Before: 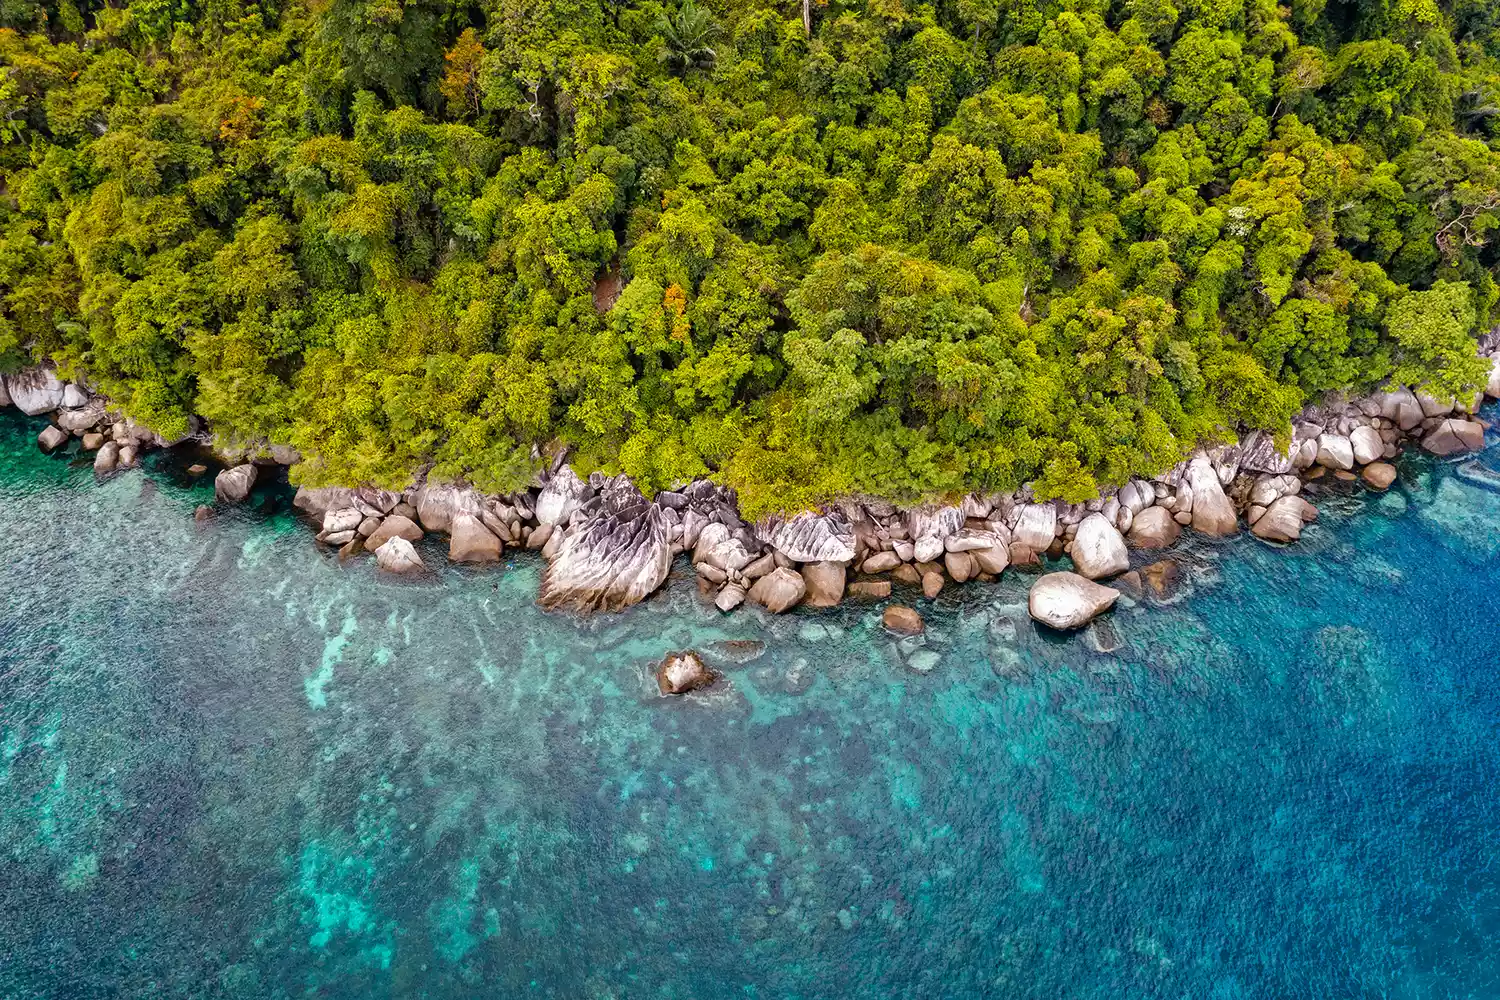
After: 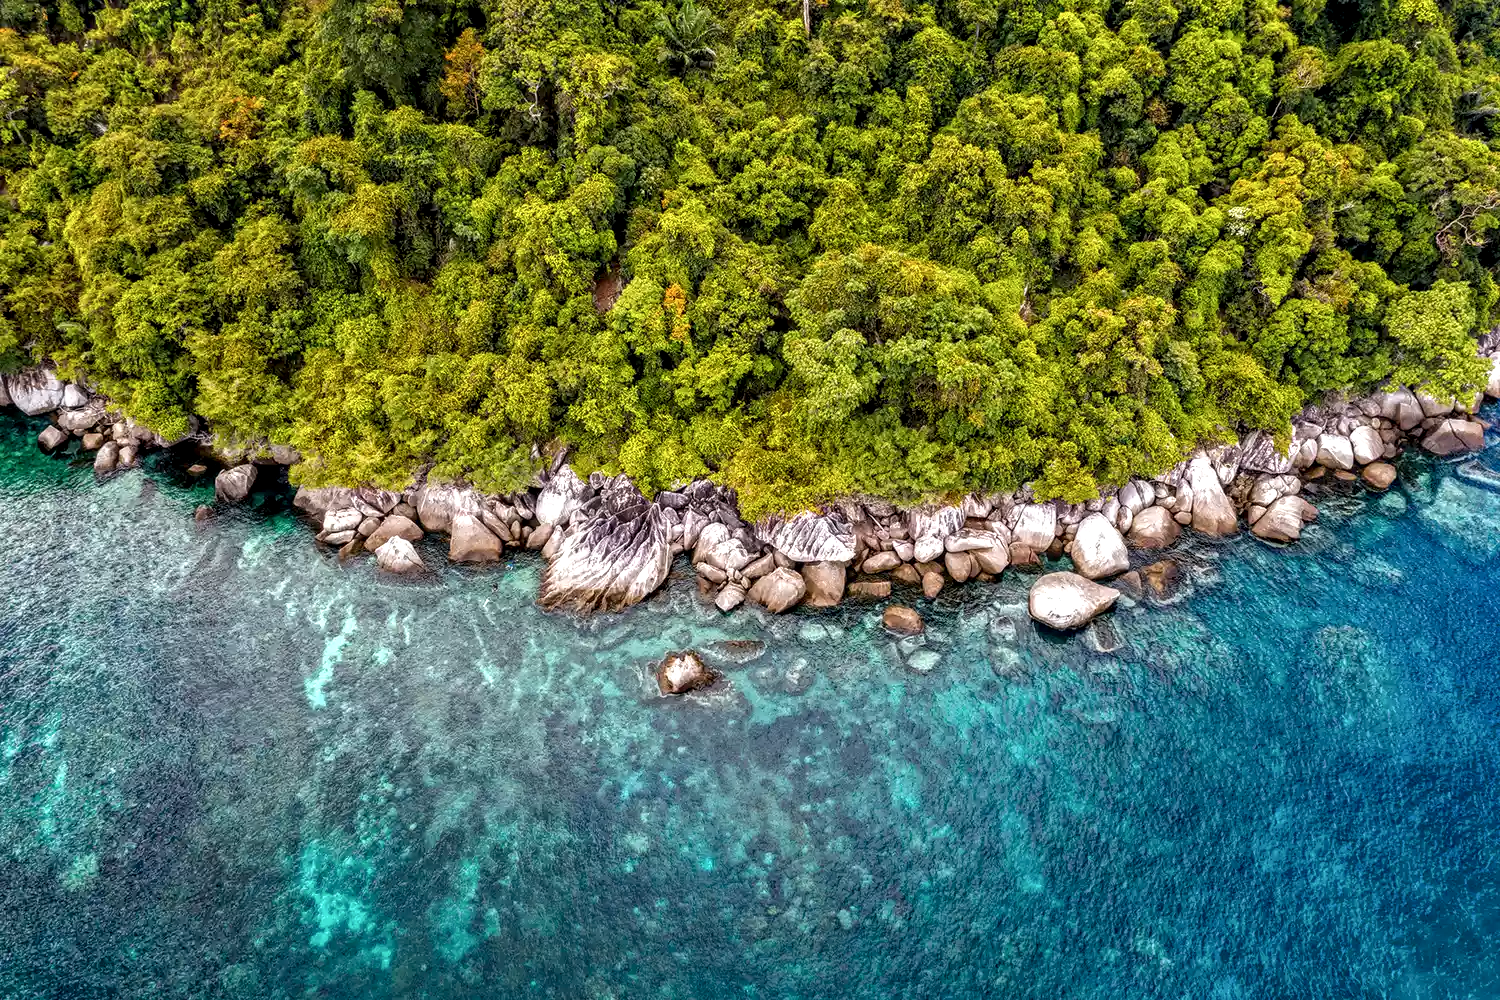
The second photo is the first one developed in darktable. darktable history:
shadows and highlights: shadows 1.4, highlights 40.31
local contrast: detail 150%
